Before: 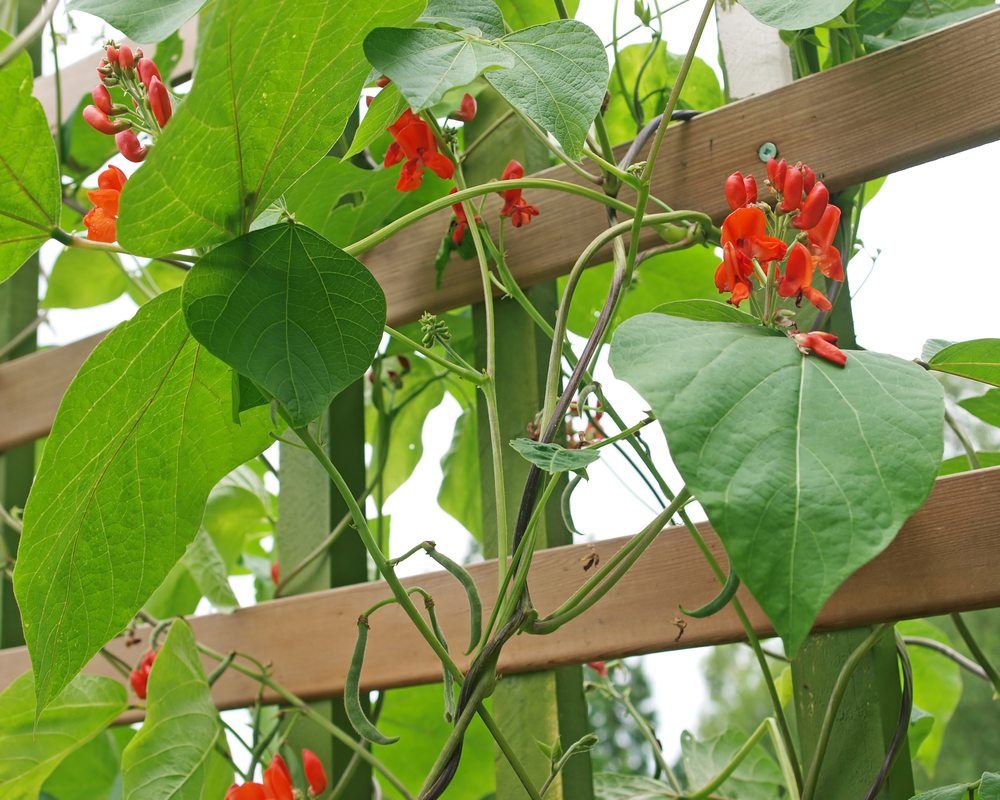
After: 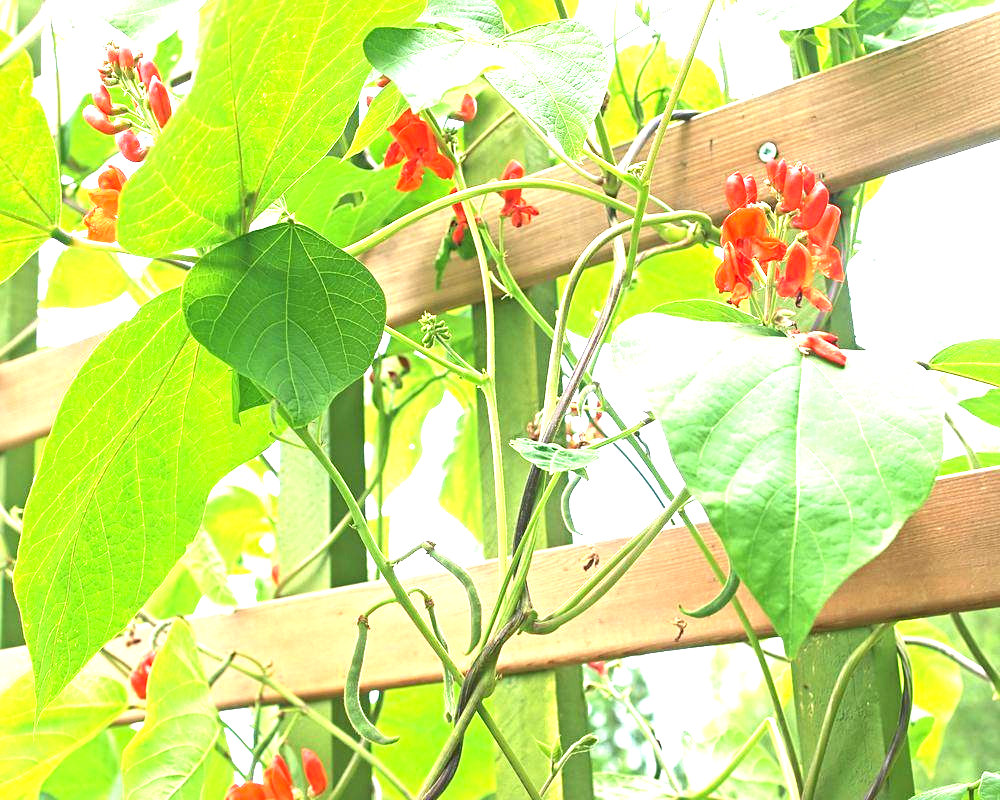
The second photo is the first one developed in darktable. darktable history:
sharpen: amount 0.2
exposure: black level correction 0, exposure 1.975 EV, compensate exposure bias true, compensate highlight preservation false
